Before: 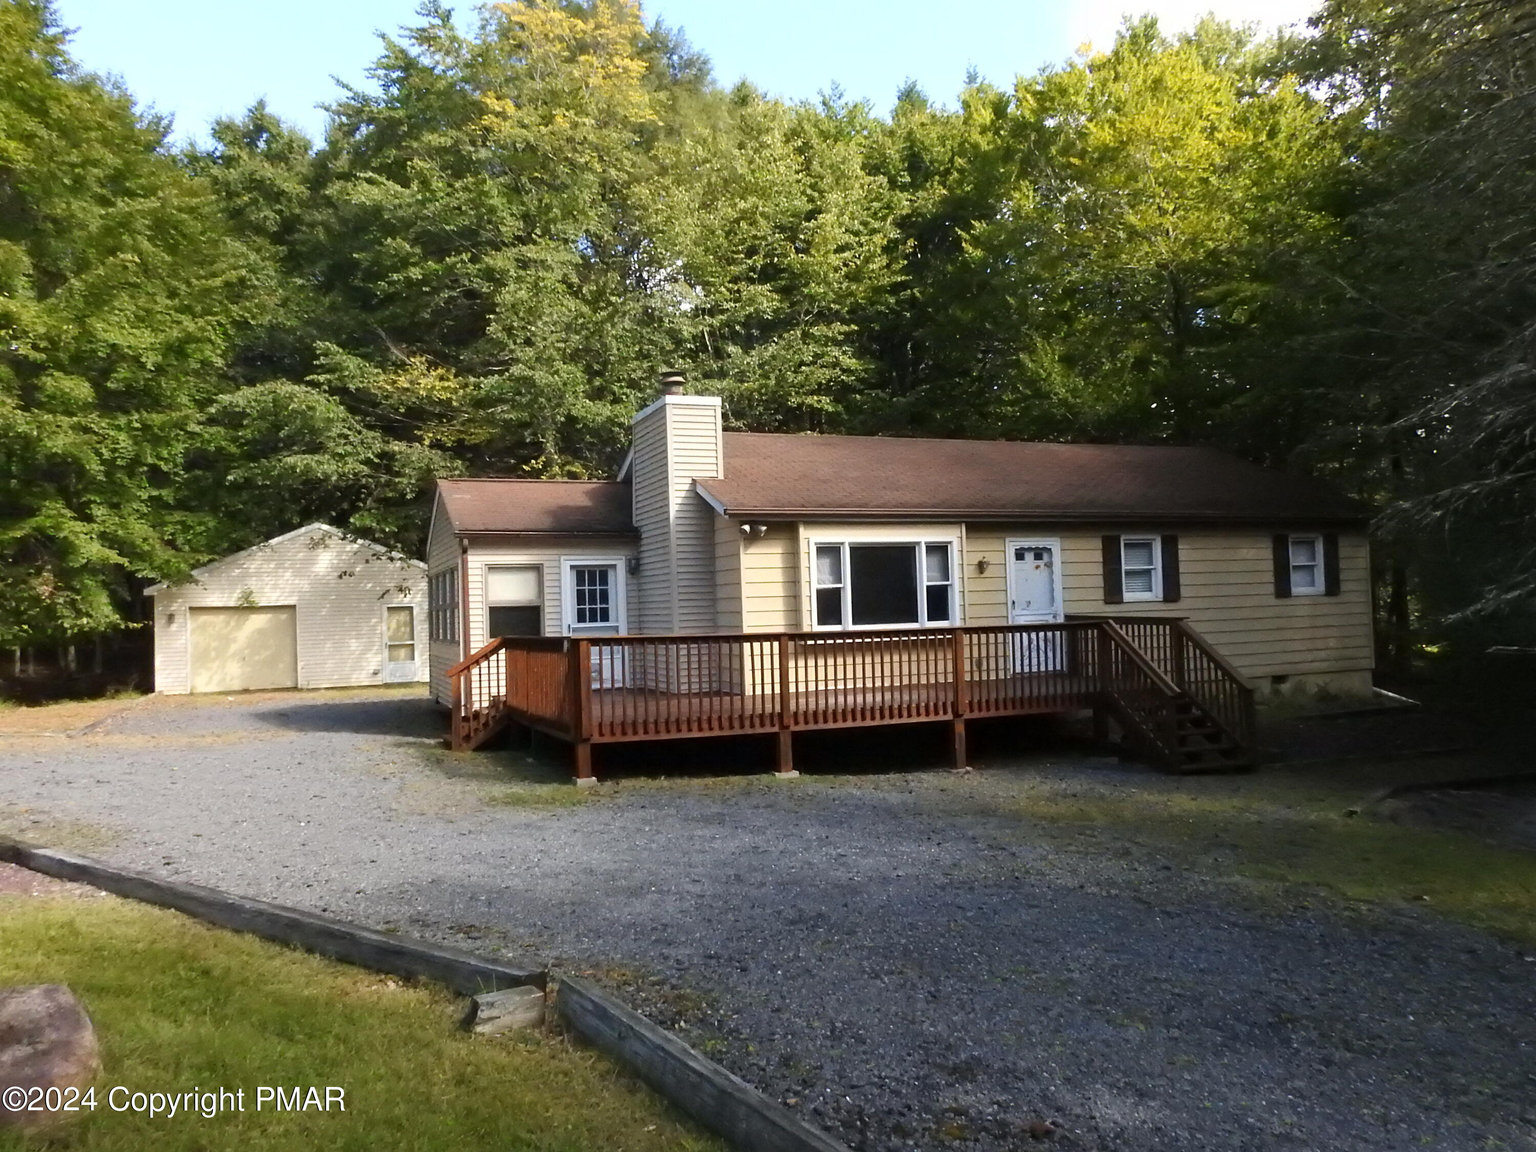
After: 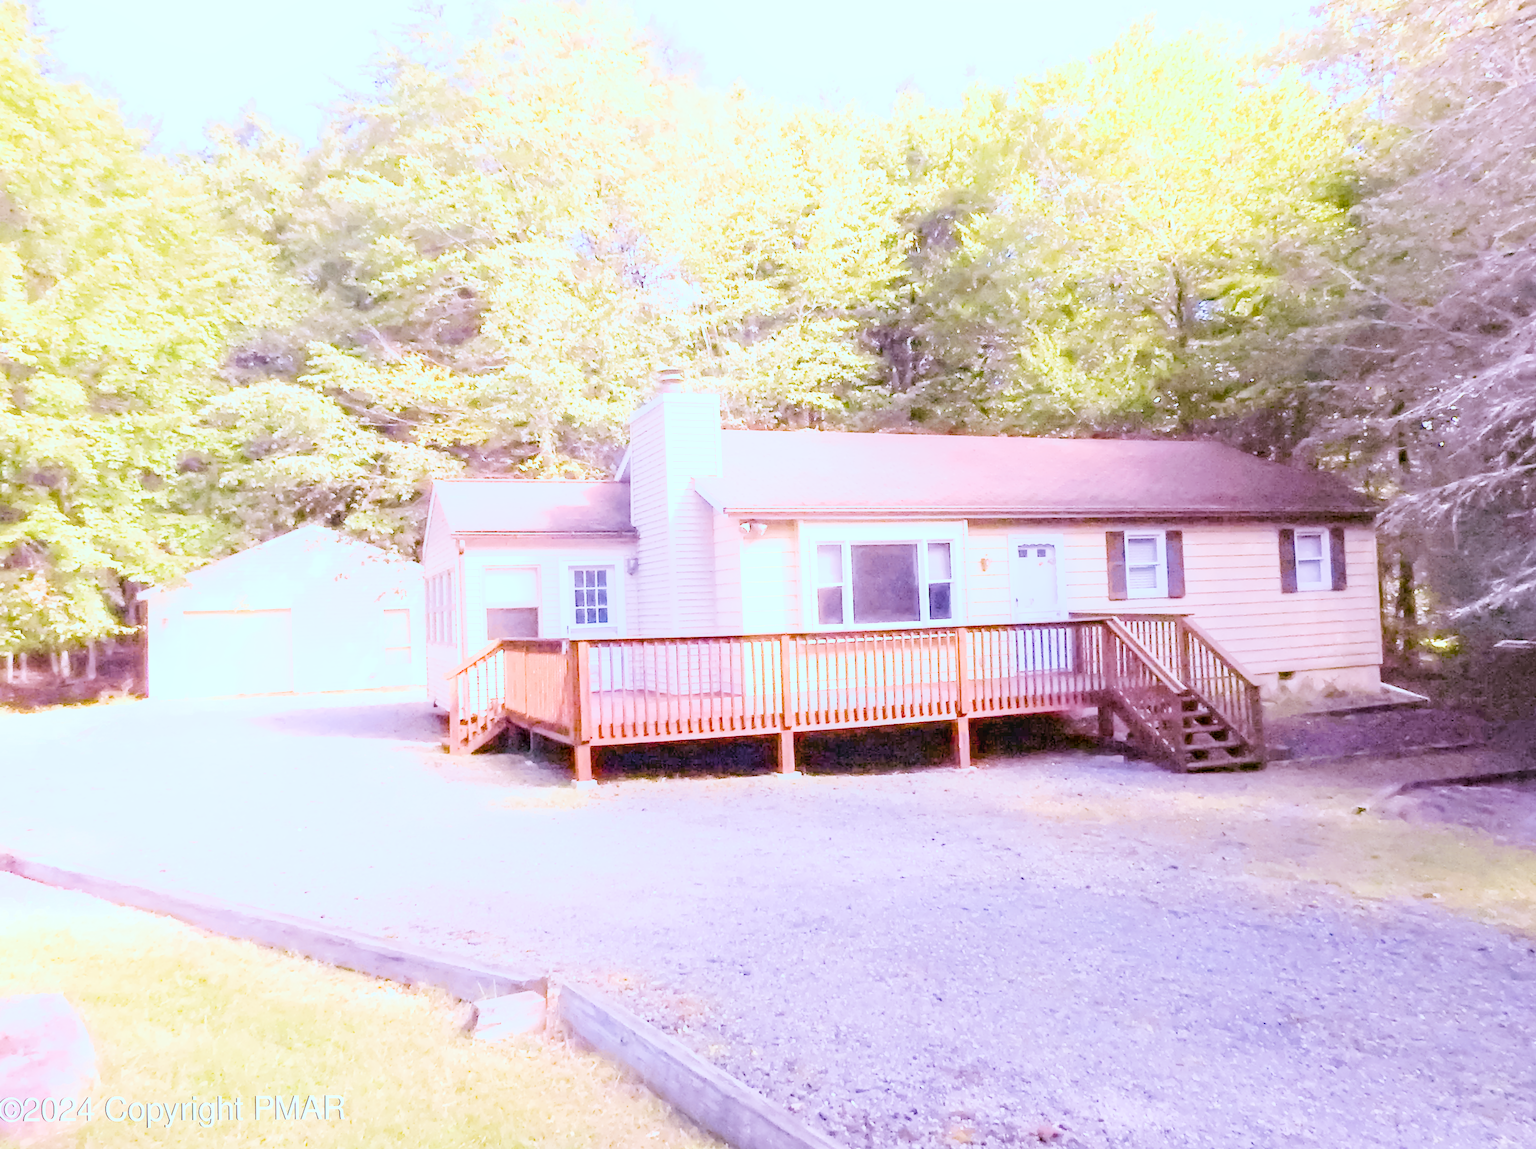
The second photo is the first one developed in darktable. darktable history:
local contrast: on, module defaults
color calibration: illuminant as shot in camera, x 0.358, y 0.373, temperature 4628.91 K
denoise (profiled): preserve shadows 1.52, scattering 0.002, a [-1, 0, 0], compensate highlight preservation false
haze removal: compatibility mode true, adaptive false
hot pixels: on, module defaults
lens correction: scale 1, crop 1, focal 16, aperture 5.6, distance 1000, camera "Canon EOS RP", lens "Canon RF 16mm F2.8 STM"
white balance: red 2.229, blue 1.46
velvia: on, module defaults
filmic rgb: black relative exposure -9.22 EV, white relative exposure 6.77 EV, hardness 3.07, contrast 1.05
shadows and highlights: shadows 0, highlights 40
color balance rgb "basic colorfulness: vibrant colors": perceptual saturation grading › global saturation 20%, perceptual saturation grading › highlights -25%, perceptual saturation grading › shadows 50%
color balance: mode lift, gamma, gain (sRGB), lift [0.997, 0.979, 1.021, 1.011], gamma [1, 1.084, 0.916, 0.998], gain [1, 0.87, 1.13, 1.101], contrast 4.55%, contrast fulcrum 38.24%, output saturation 104.09%
rotate and perspective: rotation -0.45°, automatic cropping original format, crop left 0.008, crop right 0.992, crop top 0.012, crop bottom 0.988
exposure "scene-referred default": black level correction 0, exposure 0.7 EV, compensate exposure bias true, compensate highlight preservation false
highlight reconstruction: method reconstruct in LCh
tone equalizer "contrast tone curve: strong": -8 EV -1.08 EV, -7 EV -1.01 EV, -6 EV -0.867 EV, -5 EV -0.578 EV, -3 EV 0.578 EV, -2 EV 0.867 EV, -1 EV 1.01 EV, +0 EV 1.08 EV, edges refinement/feathering 500, mask exposure compensation -1.57 EV, preserve details no
